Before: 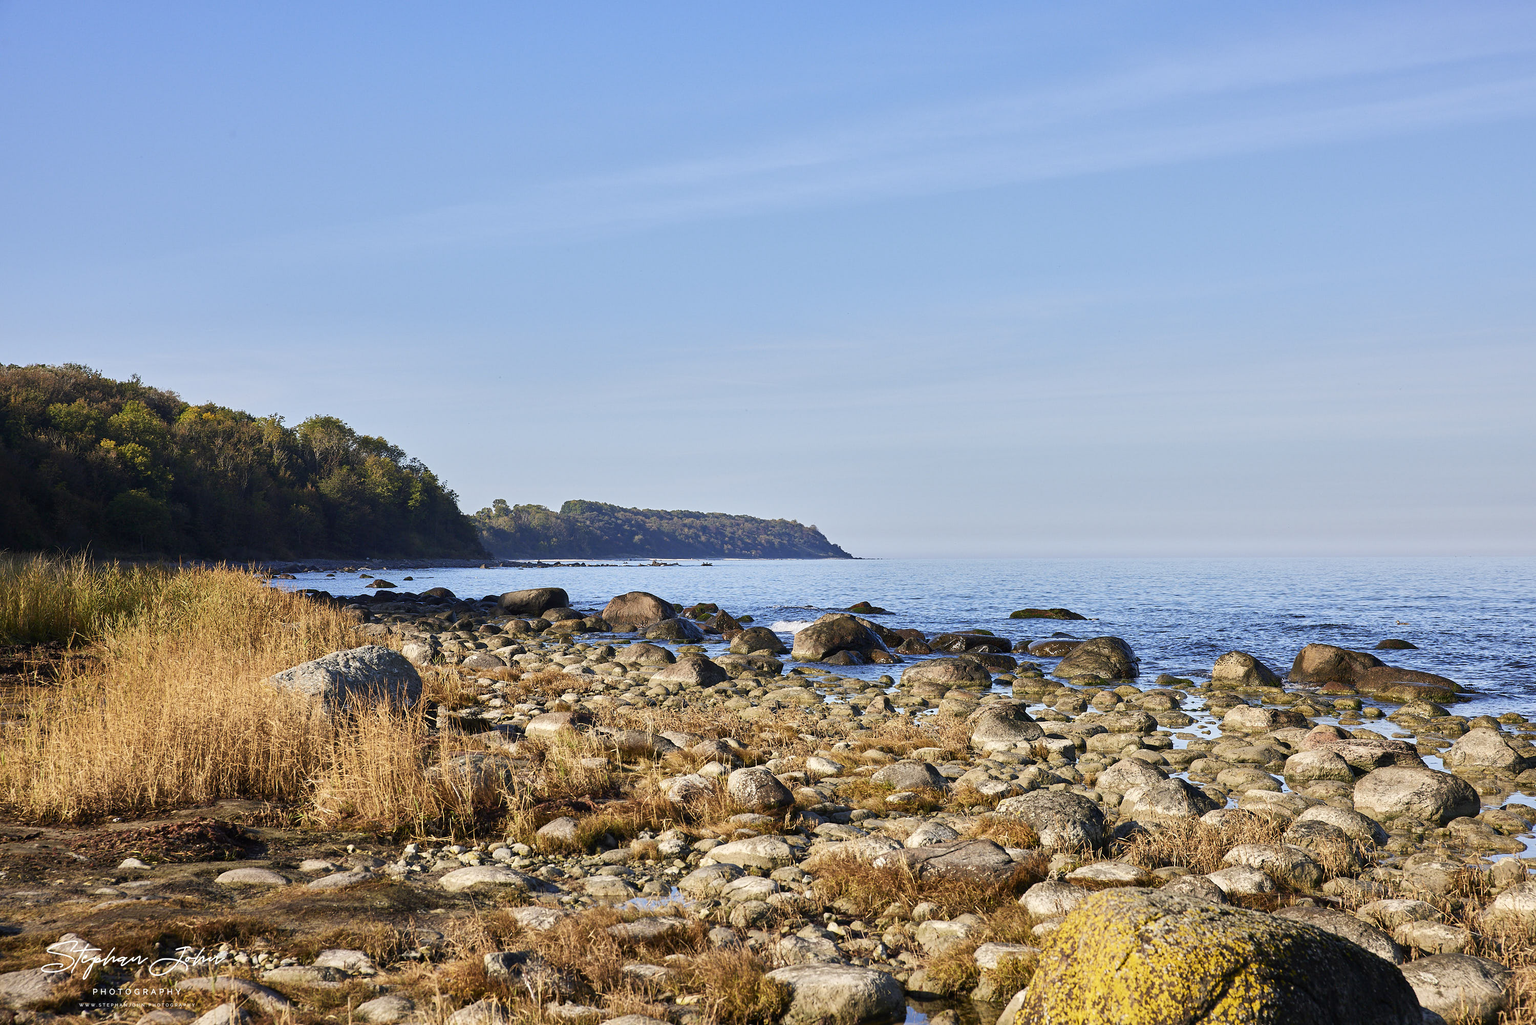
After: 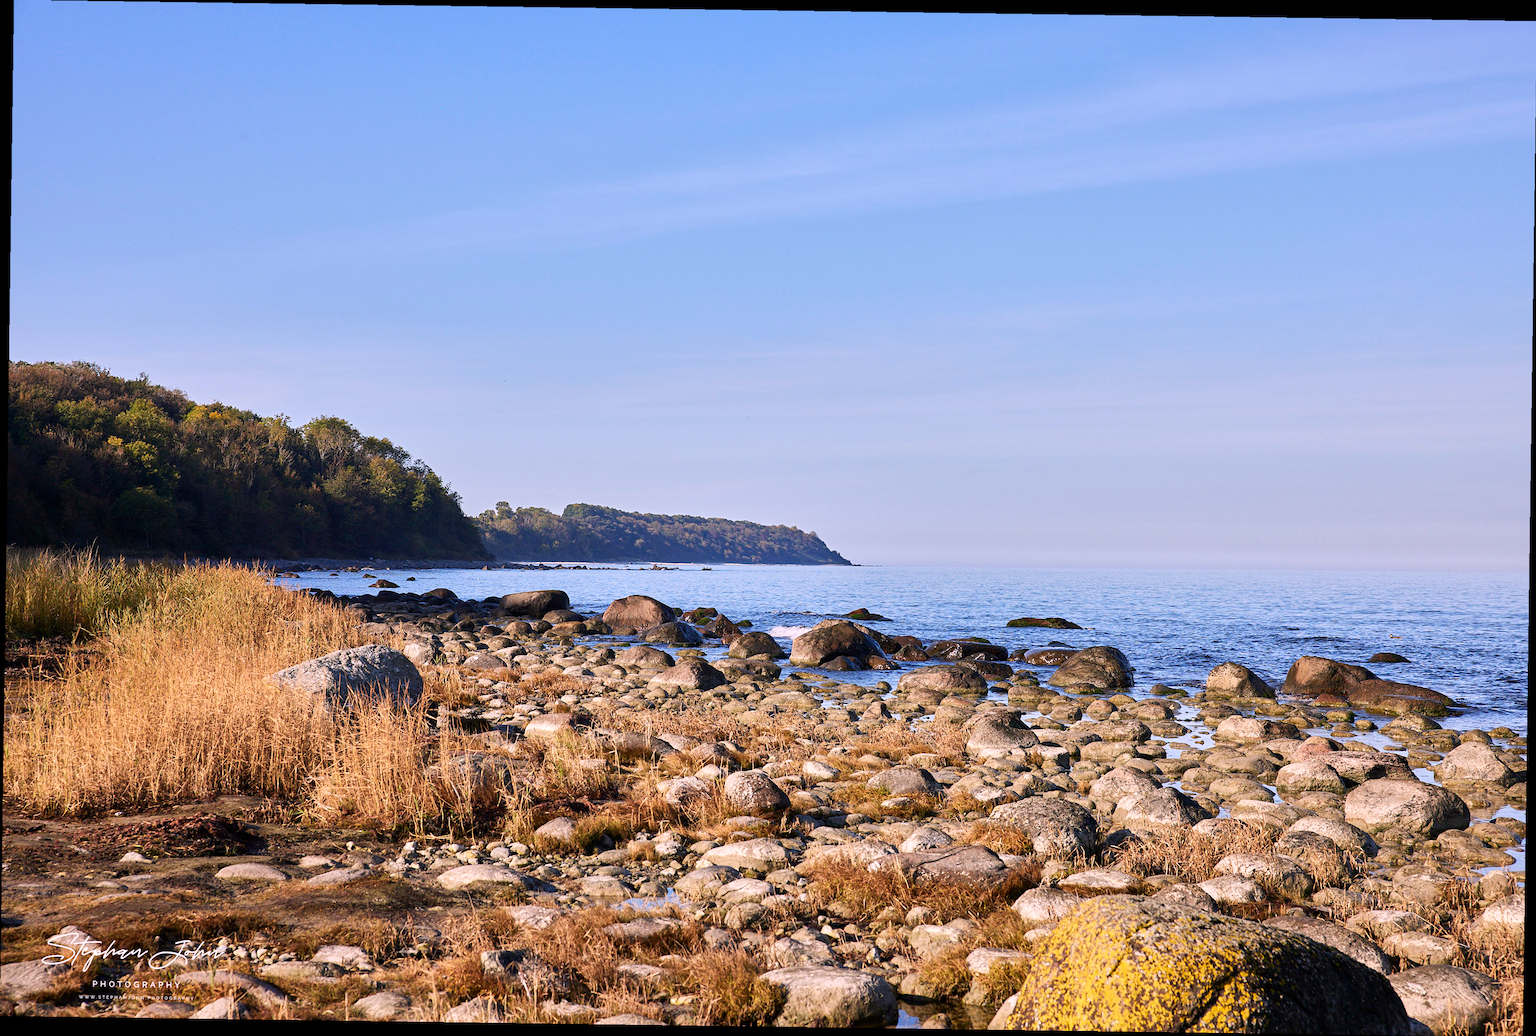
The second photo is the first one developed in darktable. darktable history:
rotate and perspective: rotation 0.8°, automatic cropping off
white balance: red 1.05, blue 1.072
